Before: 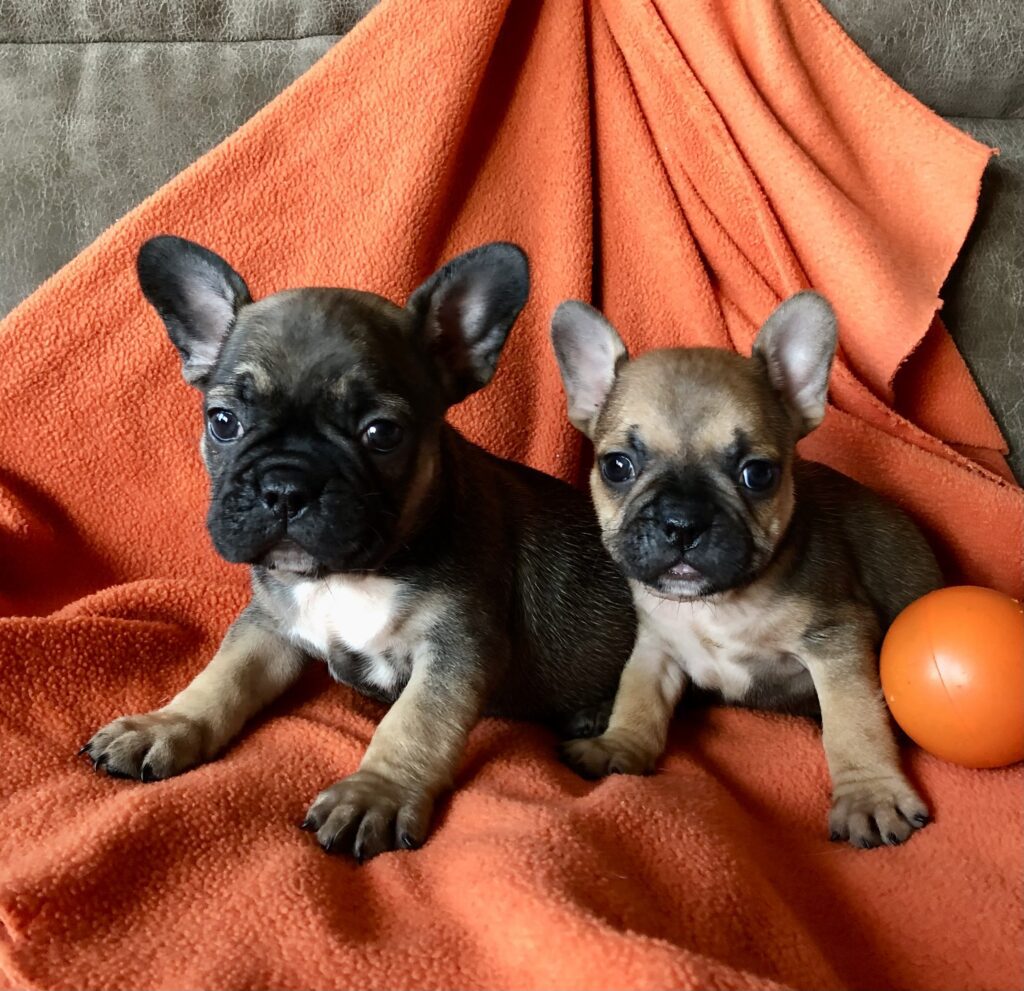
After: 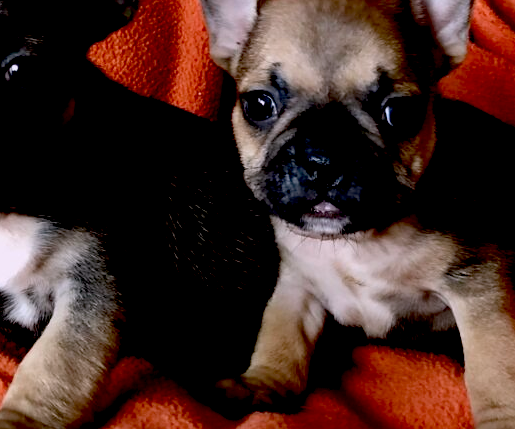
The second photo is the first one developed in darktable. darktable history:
exposure: black level correction 0.046, exposure -0.228 EV, compensate highlight preservation false
crop: left 35.03%, top 36.625%, right 14.663%, bottom 20.057%
white balance: red 1.05, blue 1.072
